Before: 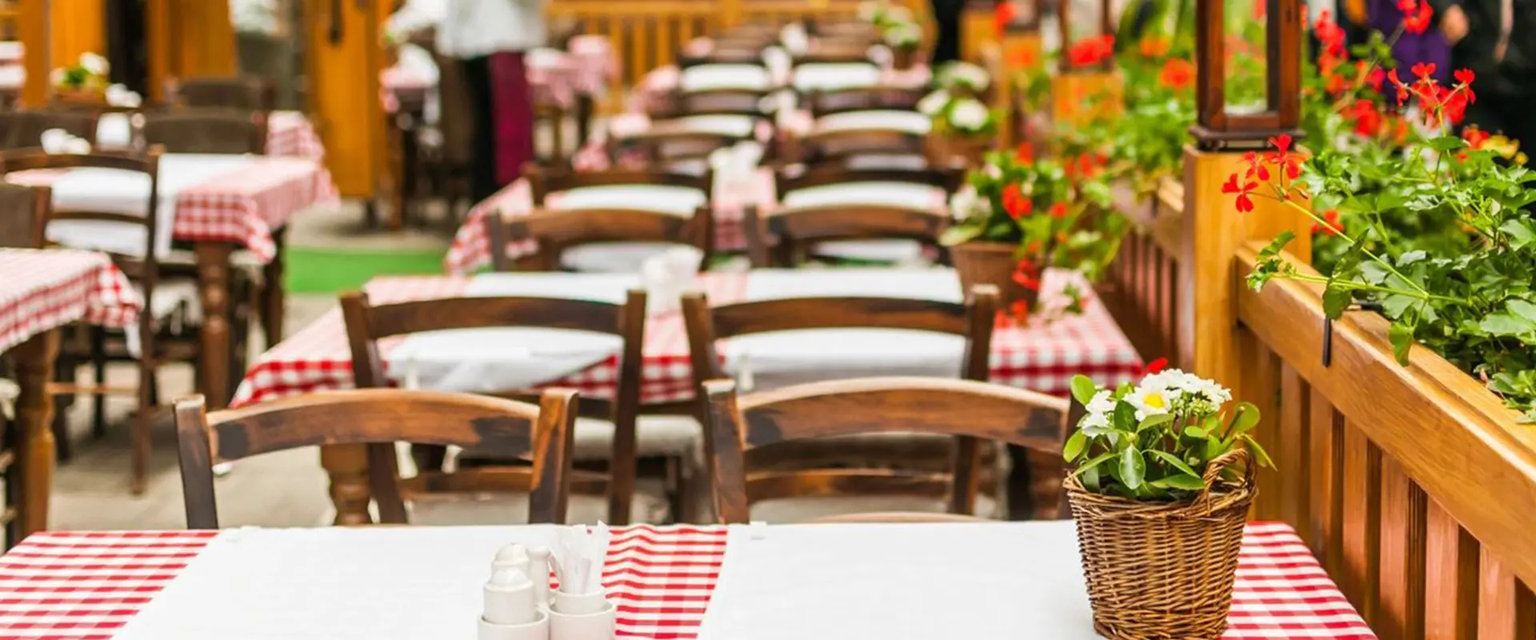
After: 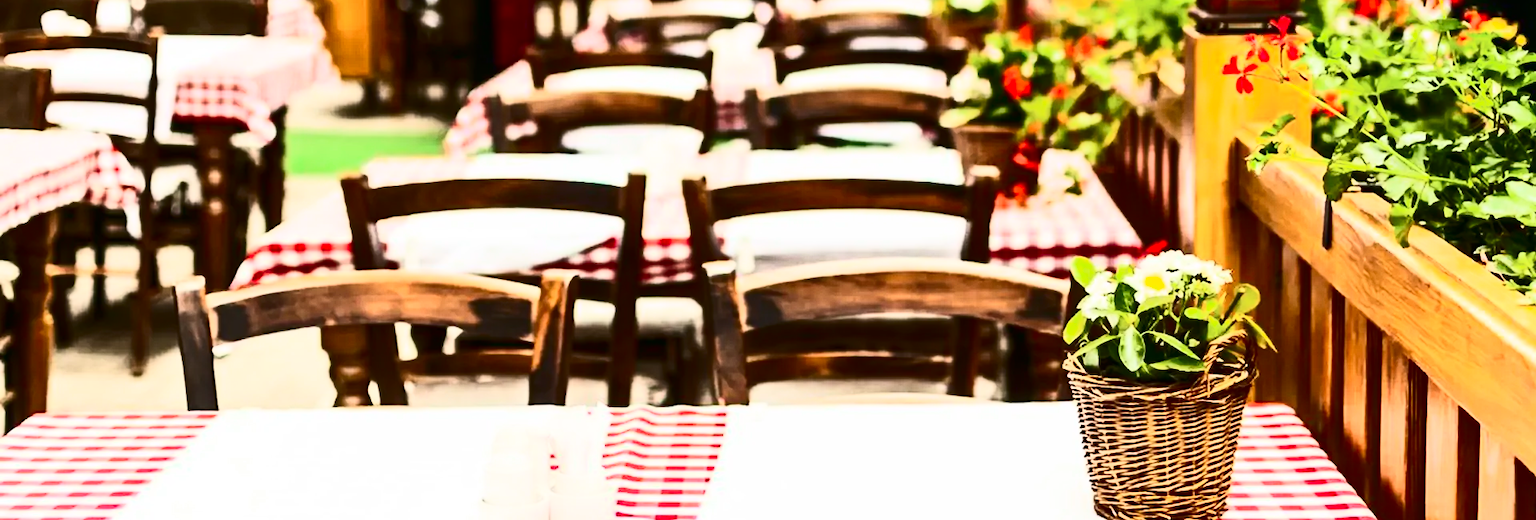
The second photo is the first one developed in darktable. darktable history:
vibrance: vibrance 78%
contrast brightness saturation: contrast 0.93, brightness 0.2
crop and rotate: top 18.507%
